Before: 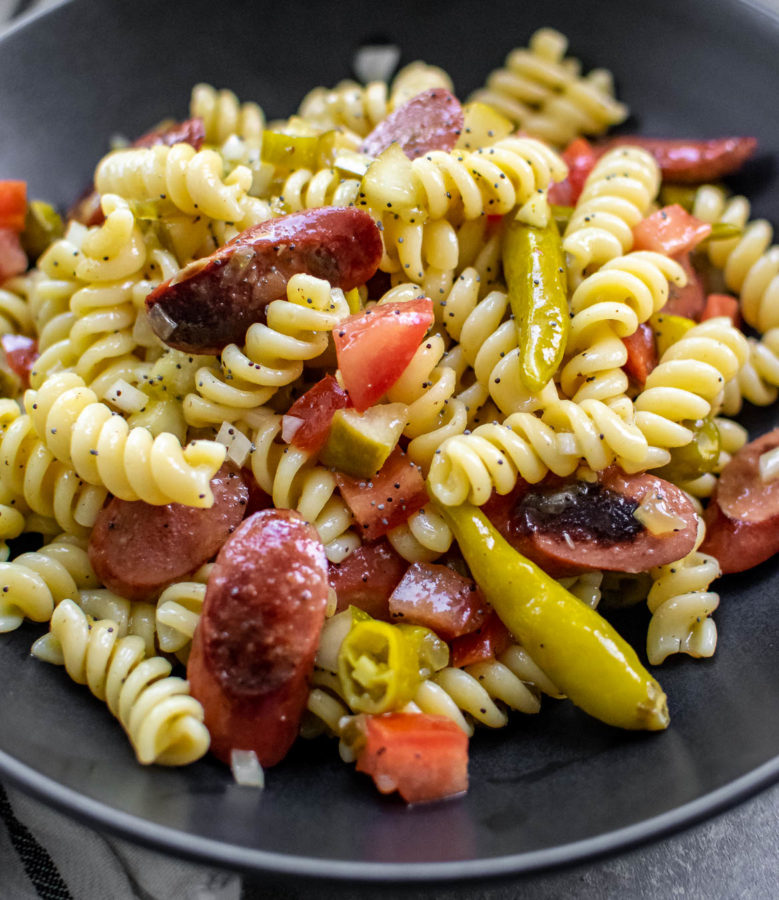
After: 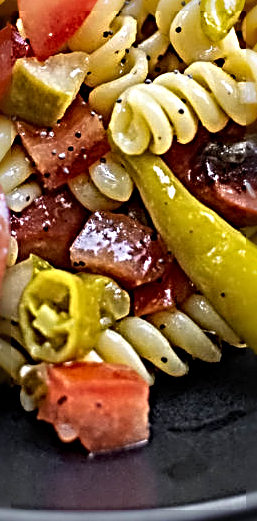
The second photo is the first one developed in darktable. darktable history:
sharpen: radius 4.008, amount 1.994
crop: left 41.03%, top 39.054%, right 25.934%, bottom 3.044%
